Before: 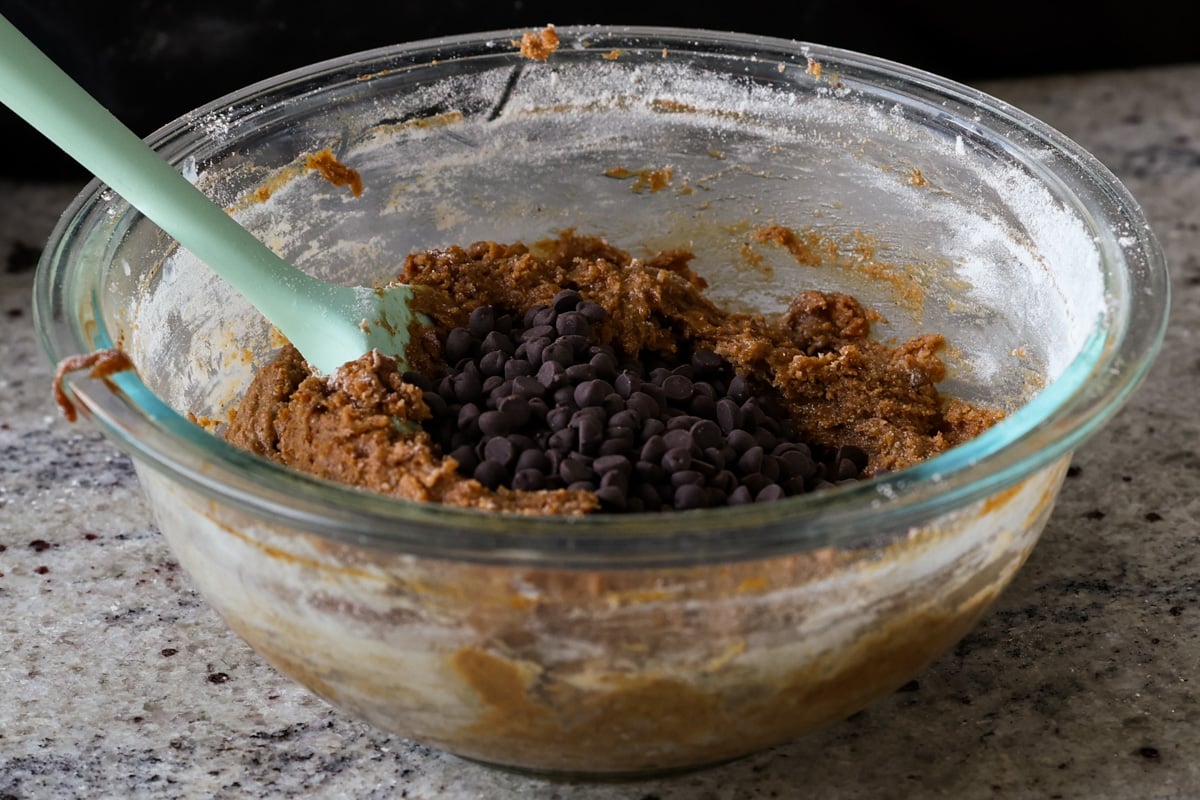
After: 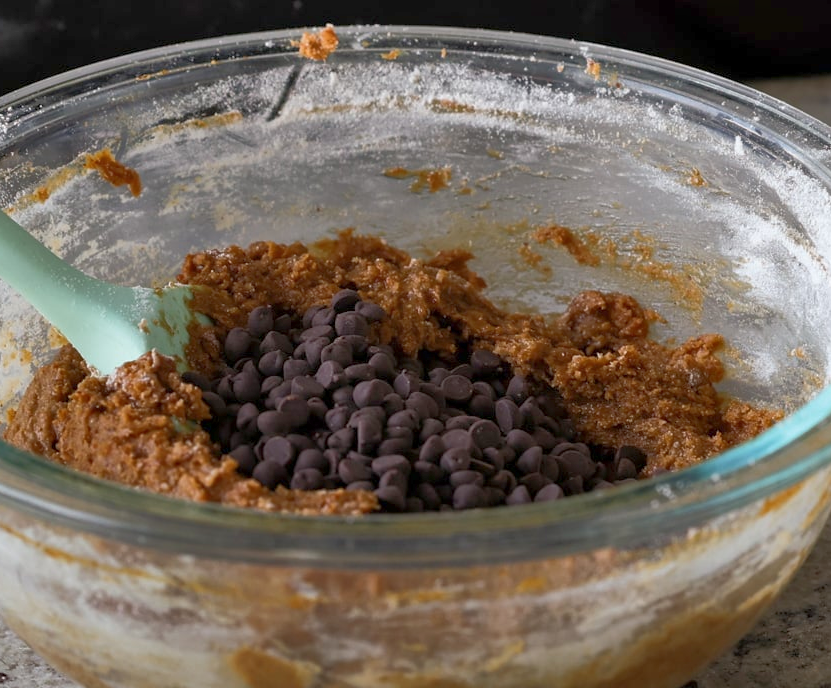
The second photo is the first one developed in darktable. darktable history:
shadows and highlights: radius 133.83, soften with gaussian
rgb curve: curves: ch0 [(0, 0) (0.072, 0.166) (0.217, 0.293) (0.414, 0.42) (1, 1)], compensate middle gray true, preserve colors basic power
crop: left 18.479%, right 12.2%, bottom 13.971%
